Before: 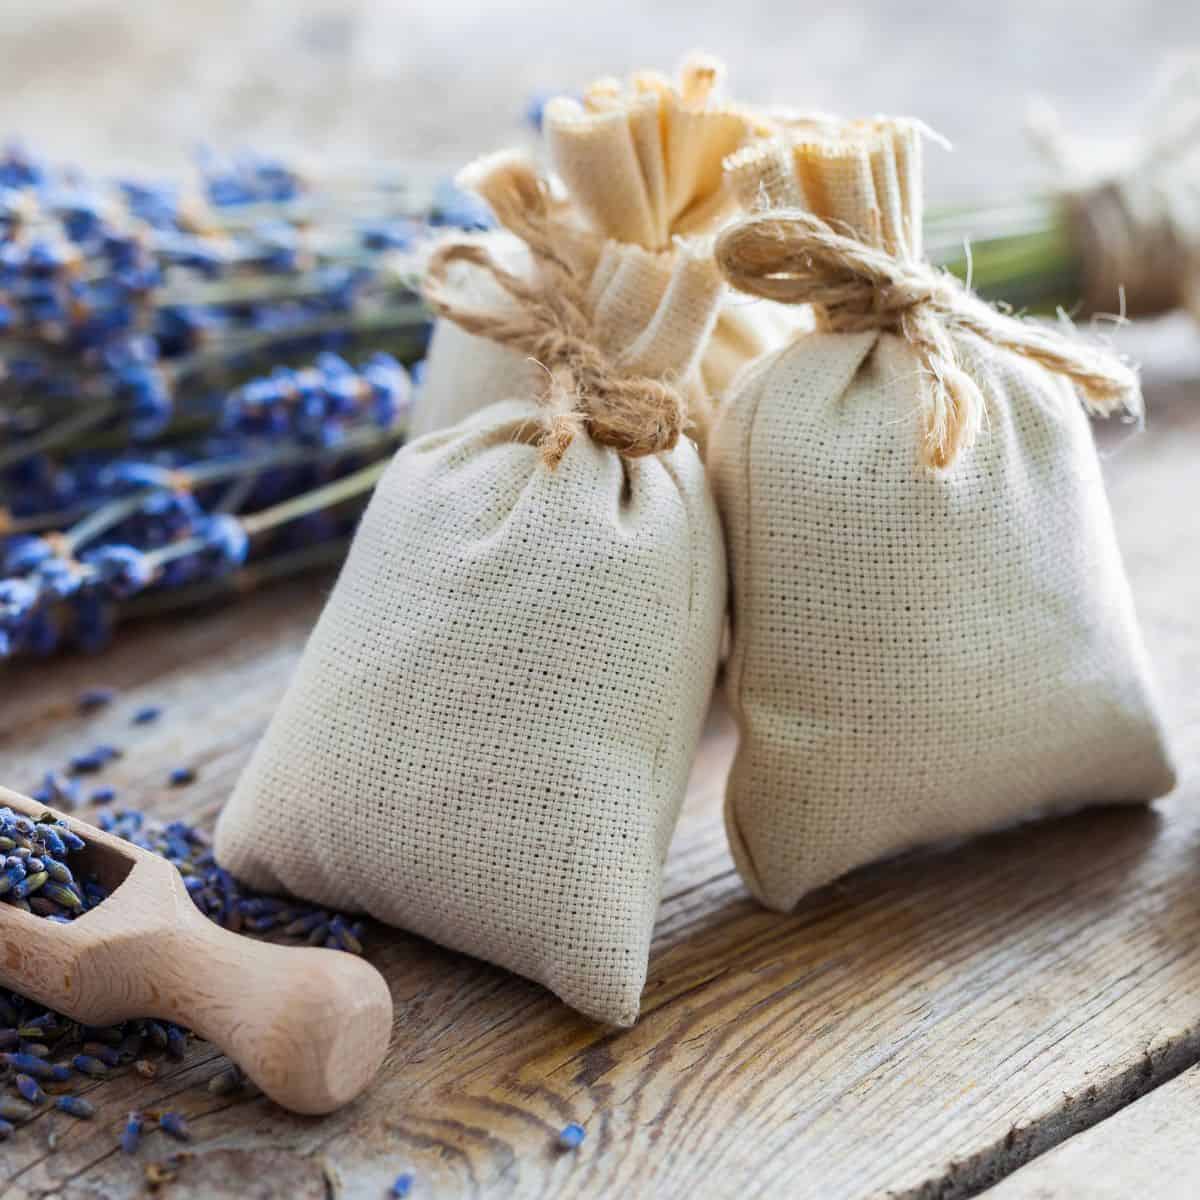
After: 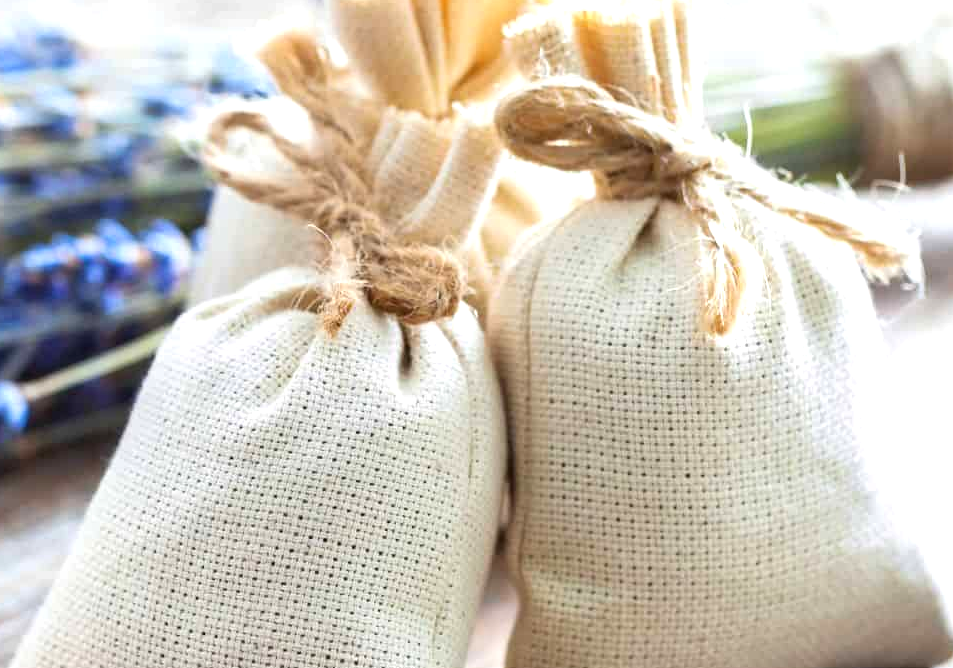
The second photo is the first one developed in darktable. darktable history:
crop: left 18.38%, top 11.092%, right 2.134%, bottom 33.217%
exposure: exposure 0.6 EV, compensate highlight preservation false
